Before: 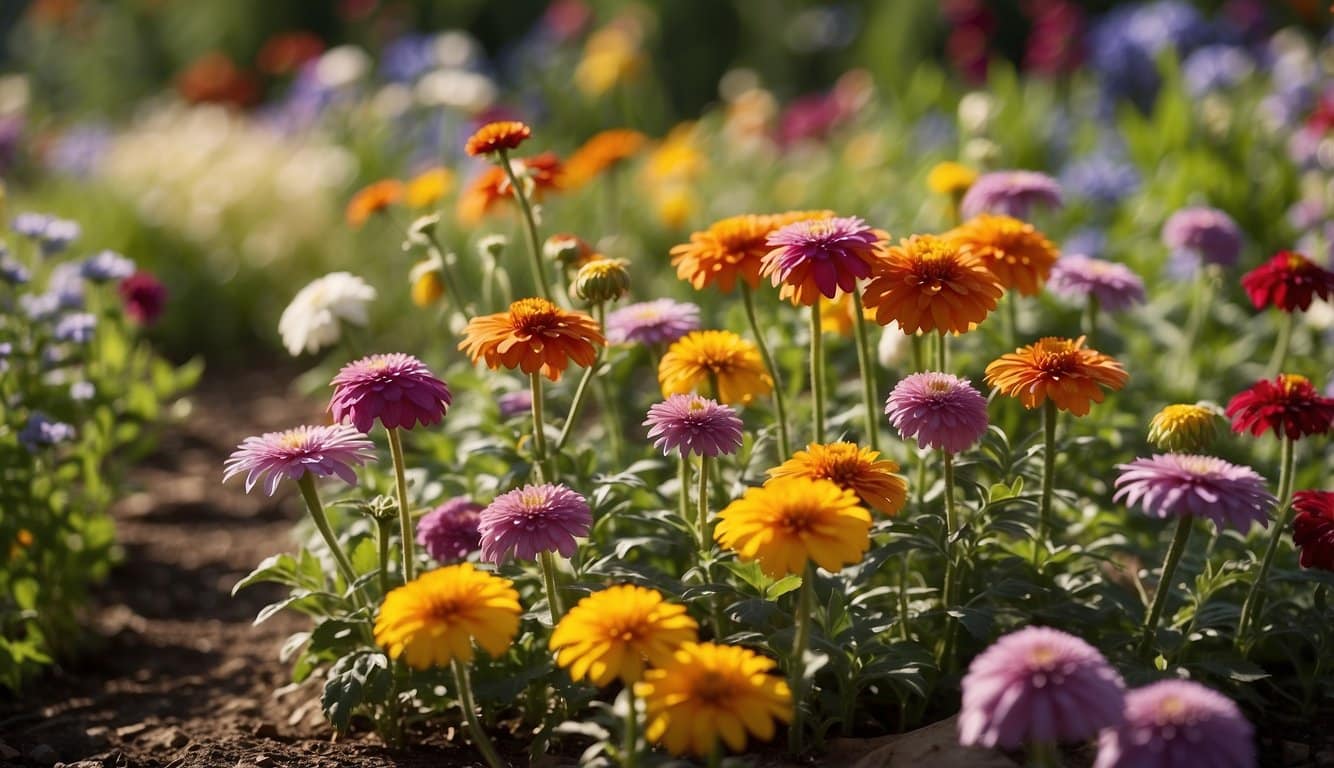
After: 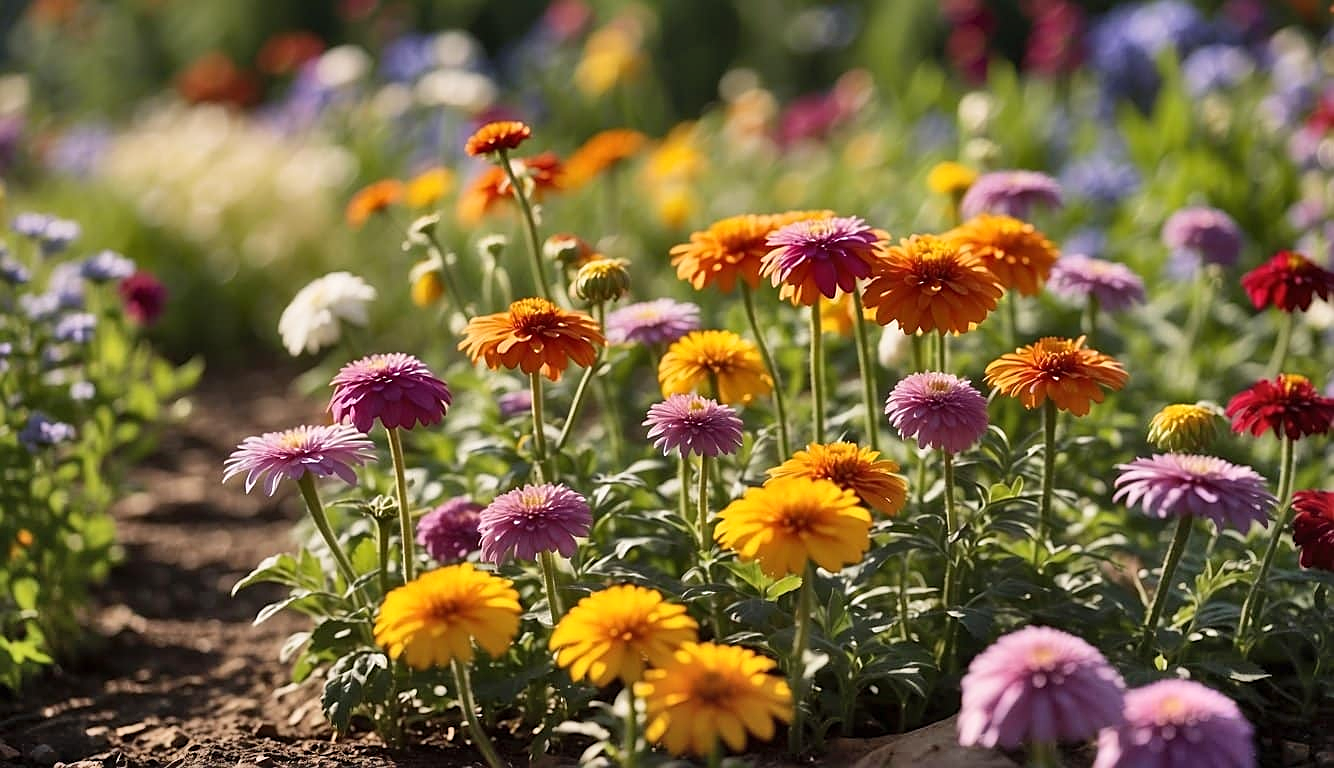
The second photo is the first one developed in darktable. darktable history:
shadows and highlights: shadows 60, soften with gaussian
sharpen: on, module defaults
tone curve: curves: ch0 [(0, 0) (0.003, 0.003) (0.011, 0.012) (0.025, 0.026) (0.044, 0.046) (0.069, 0.072) (0.1, 0.104) (0.136, 0.141) (0.177, 0.184) (0.224, 0.233) (0.277, 0.288) (0.335, 0.348) (0.399, 0.414) (0.468, 0.486) (0.543, 0.564) (0.623, 0.647) (0.709, 0.736) (0.801, 0.831) (0.898, 0.921) (1, 1)], preserve colors none
